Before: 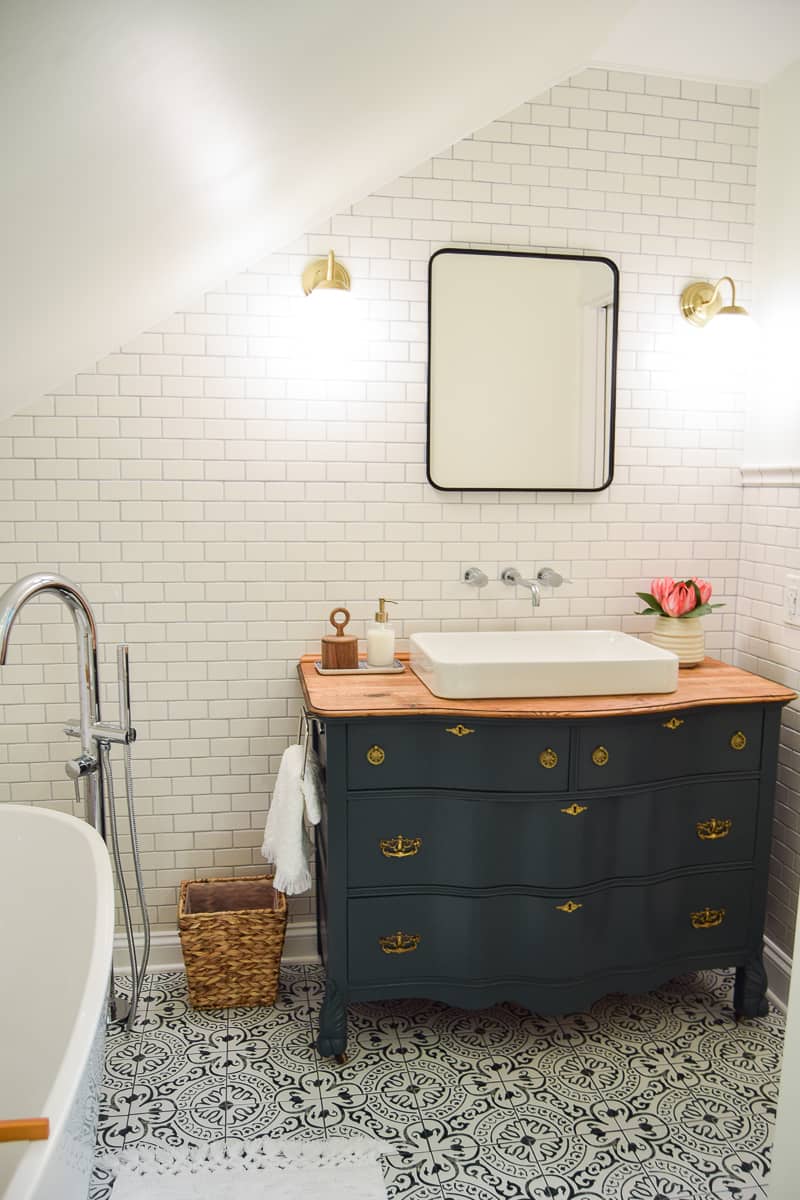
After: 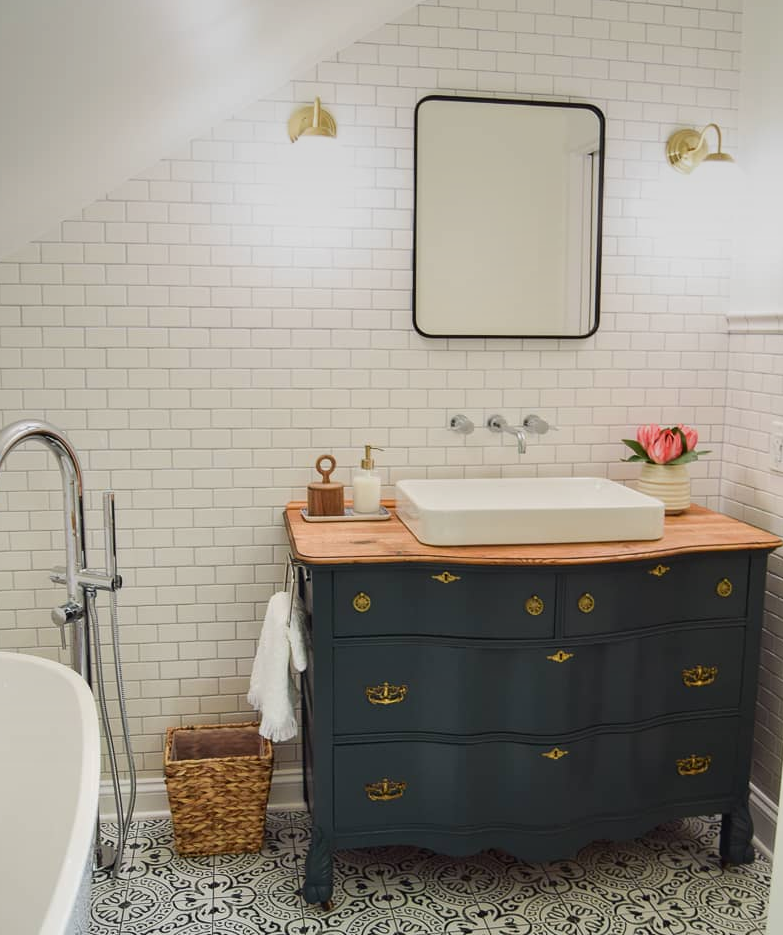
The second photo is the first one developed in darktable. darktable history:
graduated density: on, module defaults
crop and rotate: left 1.814%, top 12.818%, right 0.25%, bottom 9.225%
